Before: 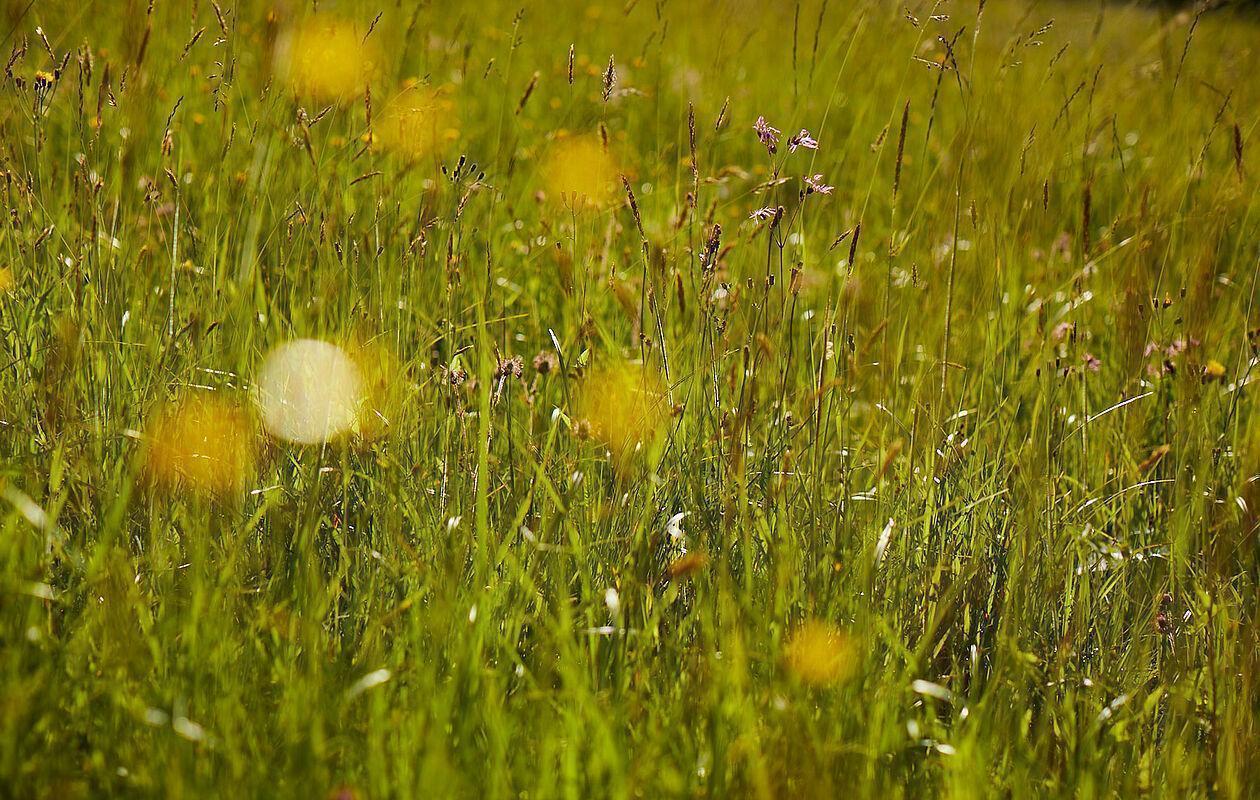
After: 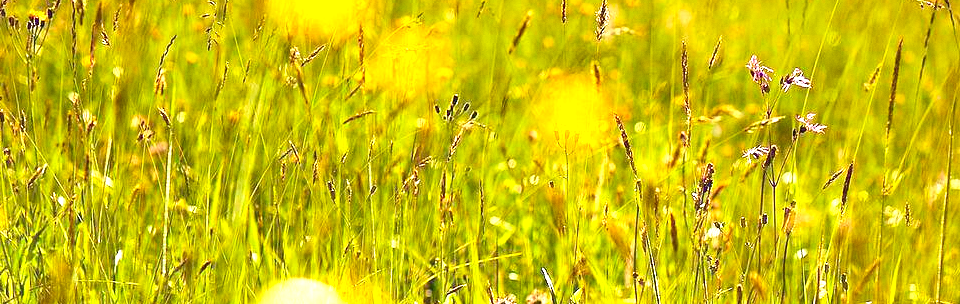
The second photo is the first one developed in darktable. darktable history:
exposure: black level correction 0, exposure 1.45 EV, compensate exposure bias true, compensate highlight preservation false
grain: coarseness 0.09 ISO, strength 10%
crop: left 0.579%, top 7.627%, right 23.167%, bottom 54.275%
contrast brightness saturation: contrast 0.08, saturation 0.2
